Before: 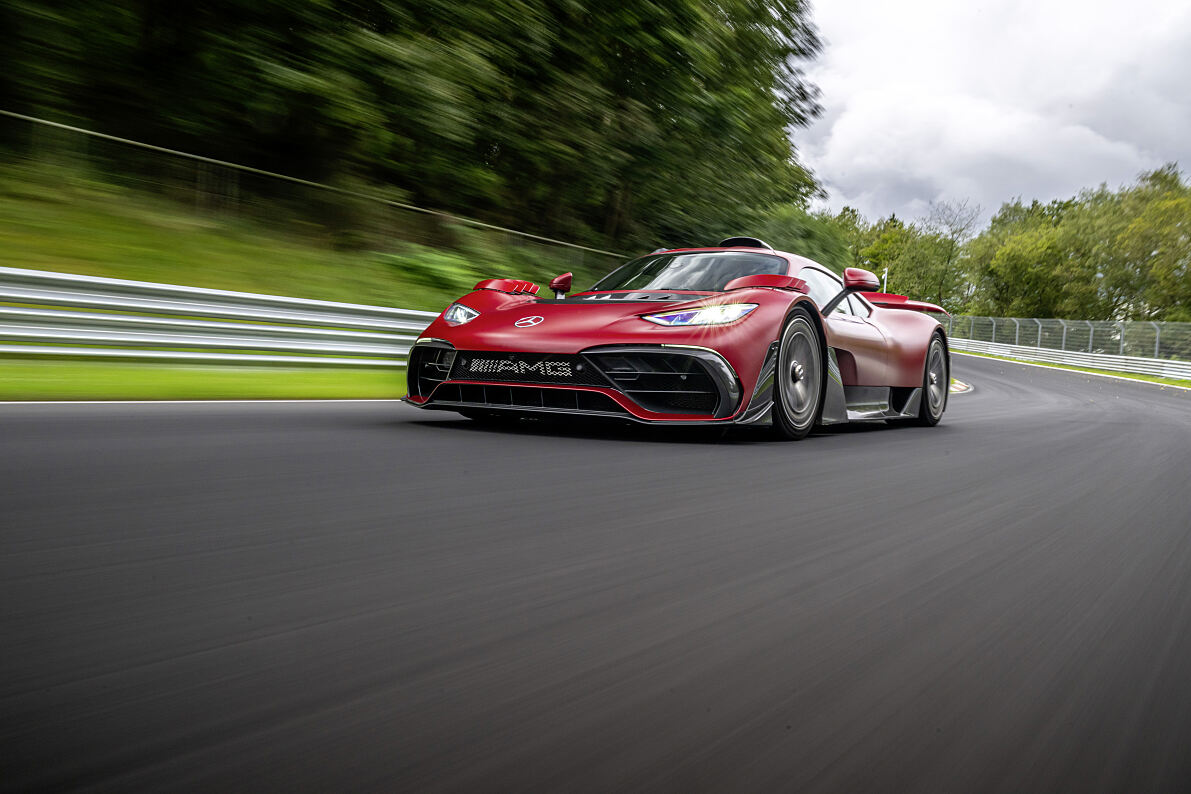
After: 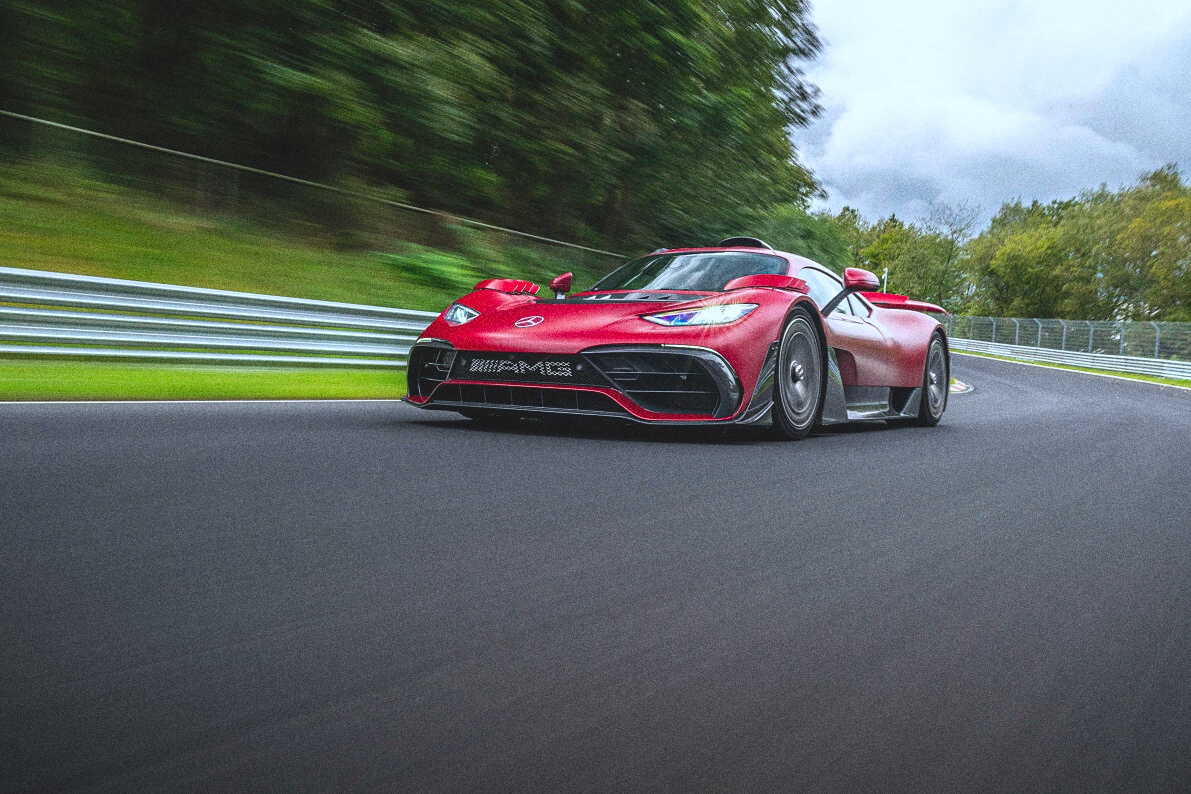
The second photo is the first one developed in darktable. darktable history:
grain: coarseness 0.09 ISO, strength 40%
color calibration: output R [0.972, 0.068, -0.094, 0], output G [-0.178, 1.216, -0.086, 0], output B [0.095, -0.136, 0.98, 0], illuminant custom, x 0.371, y 0.381, temperature 4283.16 K
color balance: lift [1.007, 1, 1, 1], gamma [1.097, 1, 1, 1]
